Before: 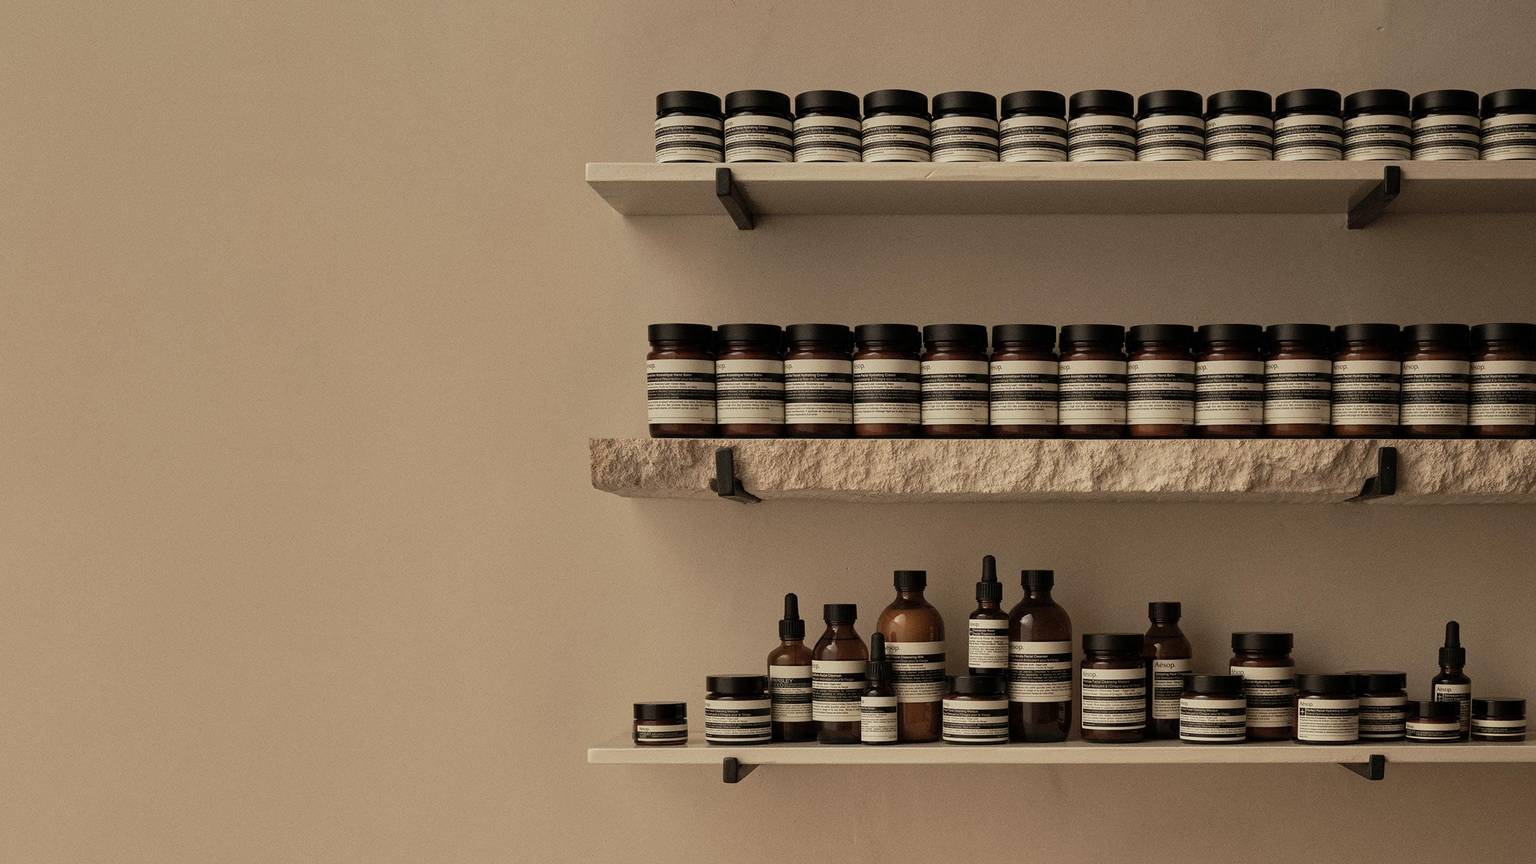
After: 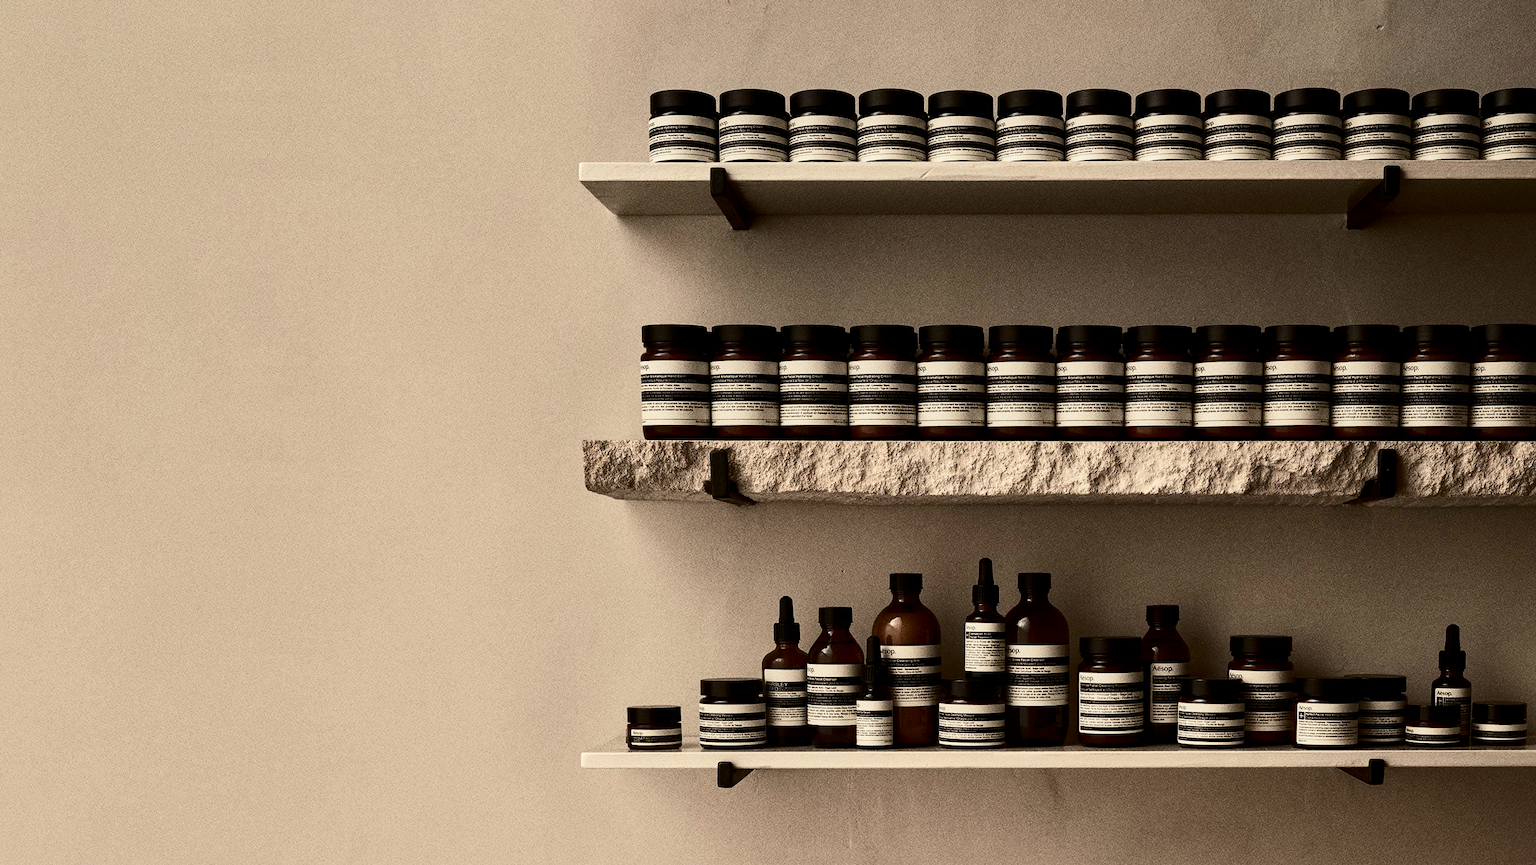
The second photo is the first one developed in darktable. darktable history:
contrast brightness saturation: contrast 0.488, saturation -0.095
crop and rotate: left 0.751%, top 0.236%, bottom 0.303%
local contrast: mode bilateral grid, contrast 19, coarseness 50, detail 119%, midtone range 0.2
